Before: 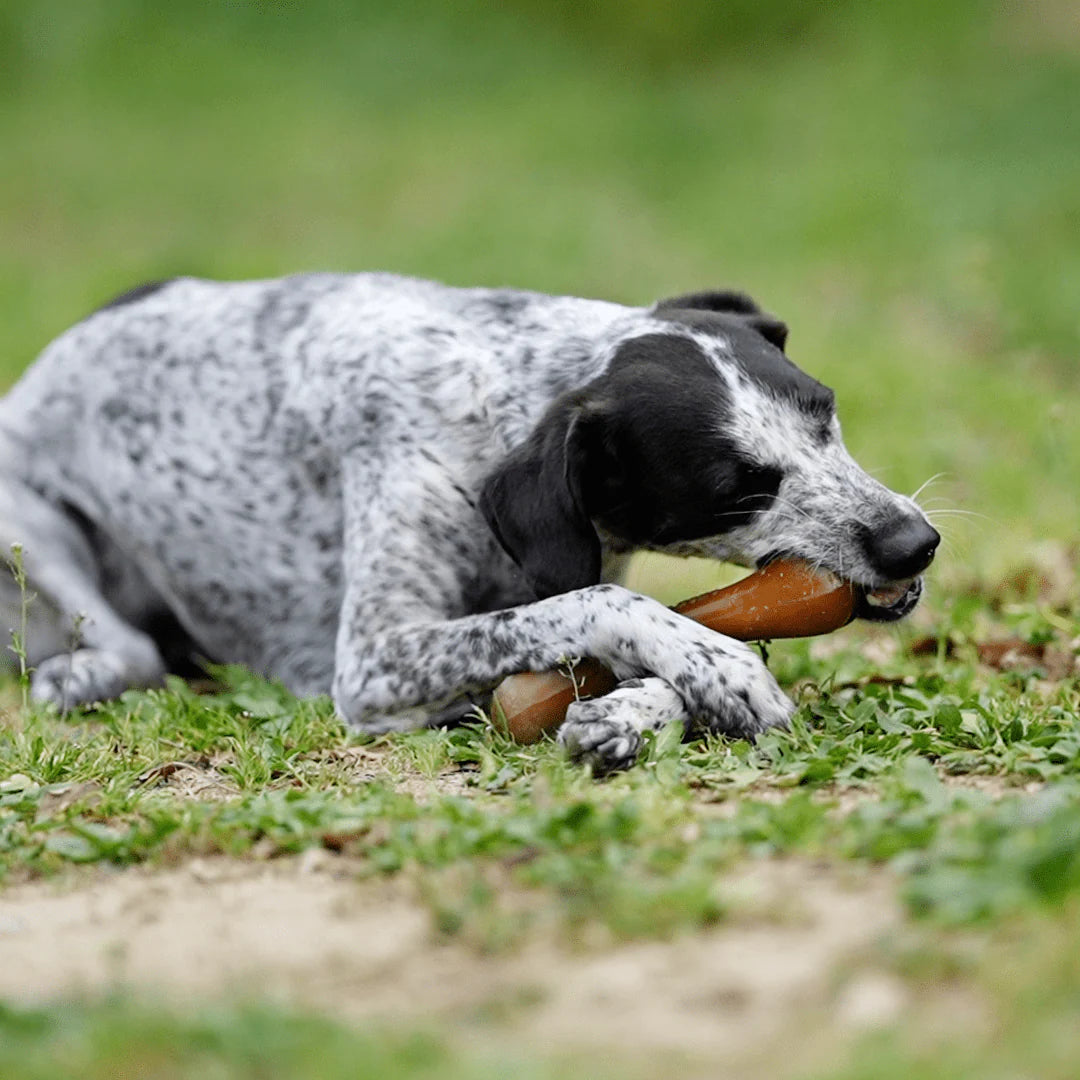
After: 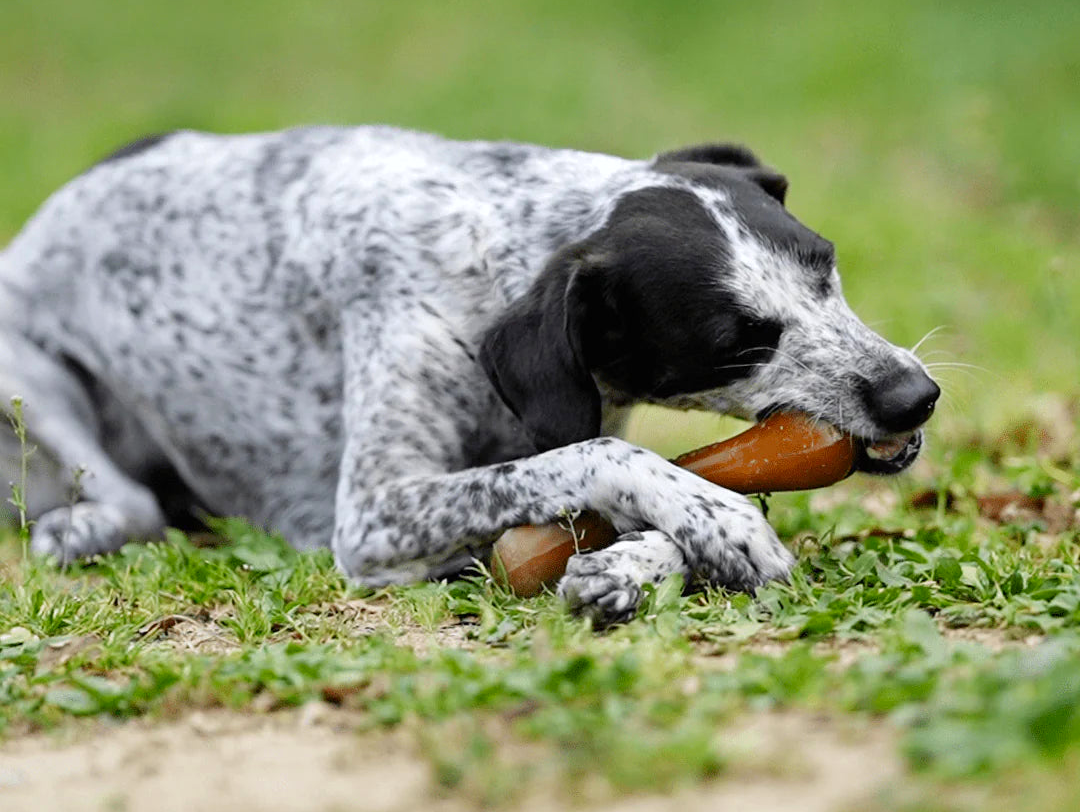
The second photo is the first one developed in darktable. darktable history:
exposure: exposure 0.086 EV, compensate exposure bias true, compensate highlight preservation false
crop: top 13.676%, bottom 11.127%
contrast brightness saturation: saturation 0.122
